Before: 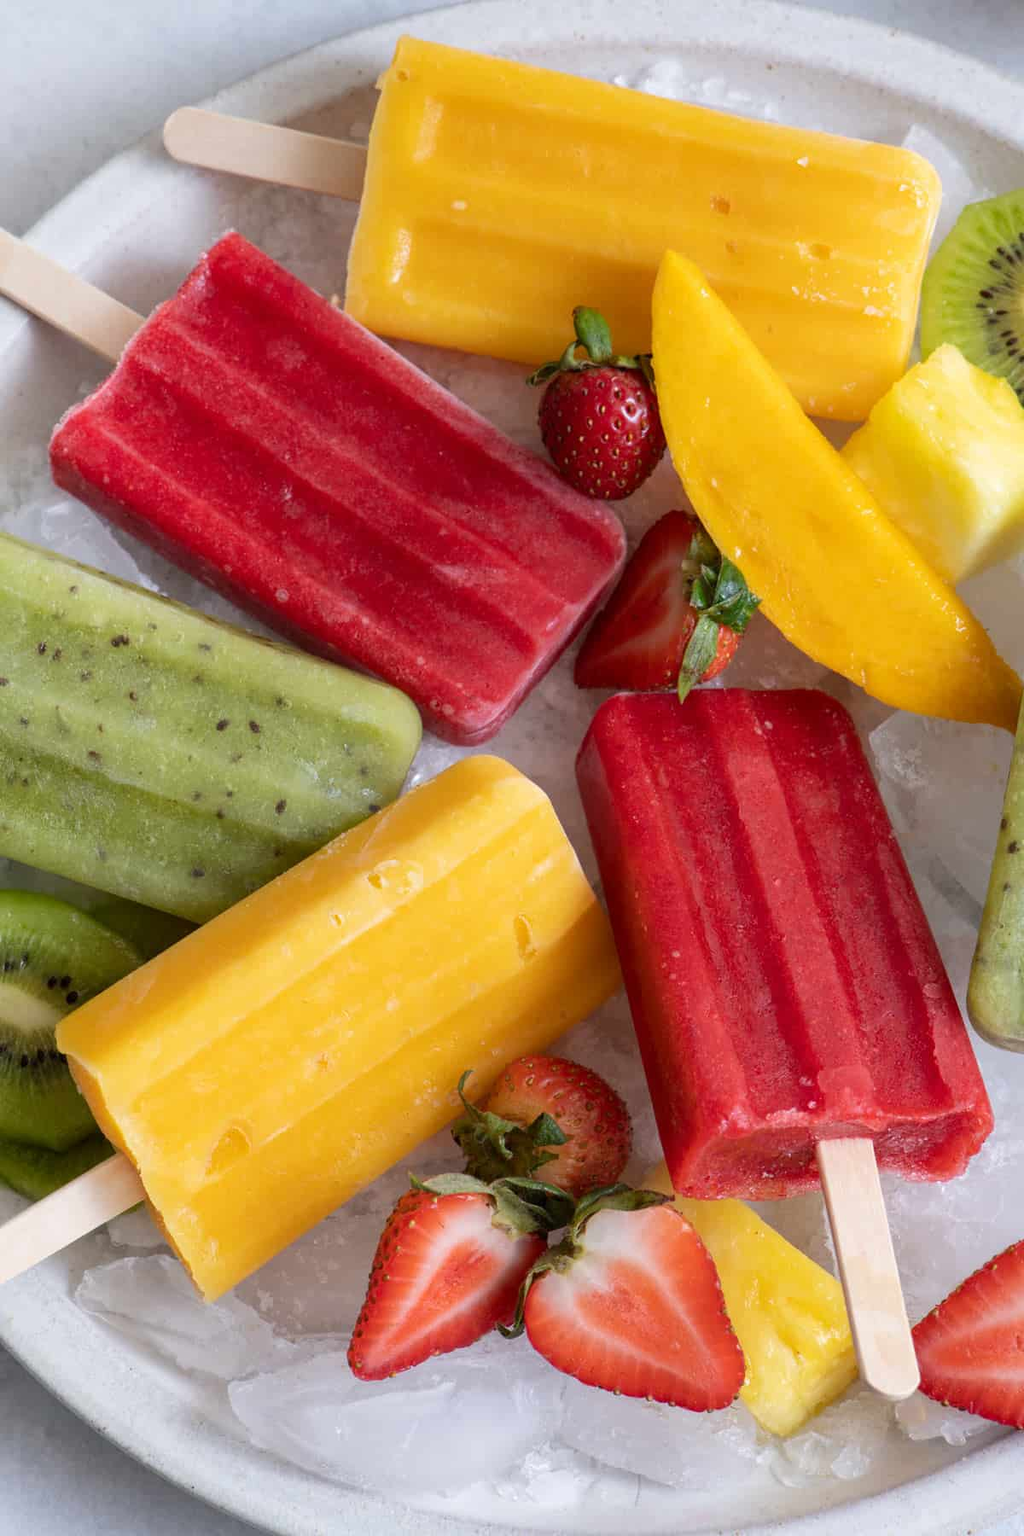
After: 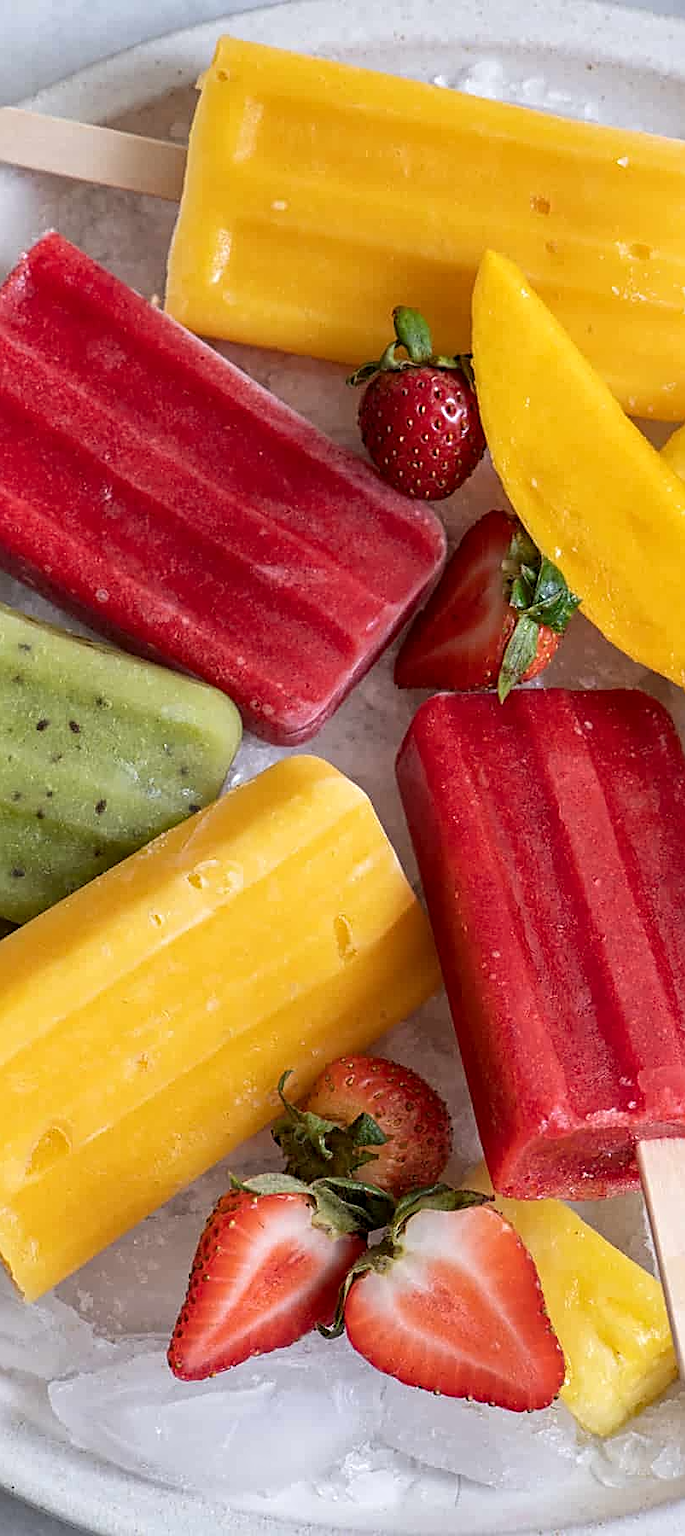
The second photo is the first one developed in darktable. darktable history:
crop and rotate: left 17.637%, right 15.405%
sharpen: radius 1.94
contrast equalizer: y [[0.509, 0.514, 0.523, 0.542, 0.578, 0.603], [0.5 ×6], [0.509, 0.514, 0.523, 0.542, 0.578, 0.603], [0.001, 0.002, 0.003, 0.005, 0.01, 0.013], [0.001, 0.002, 0.003, 0.005, 0.01, 0.013]]
